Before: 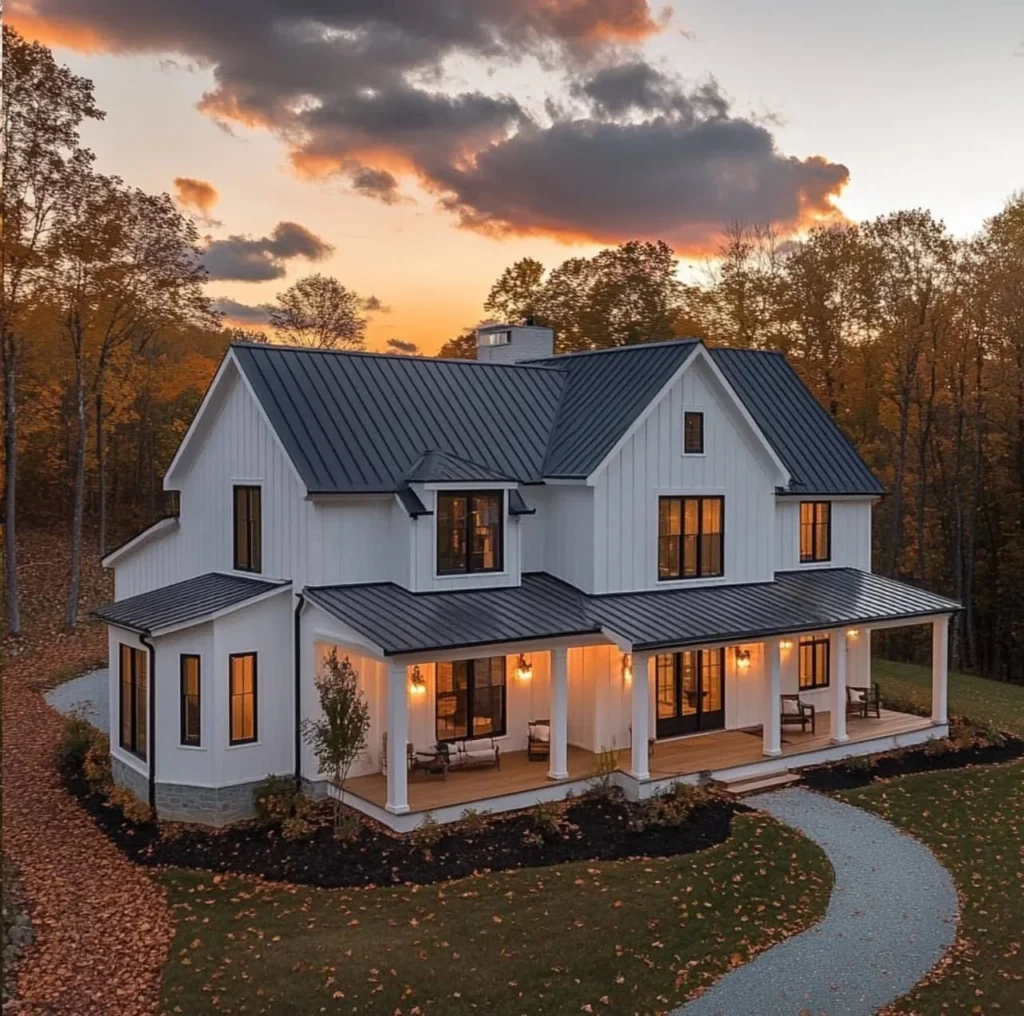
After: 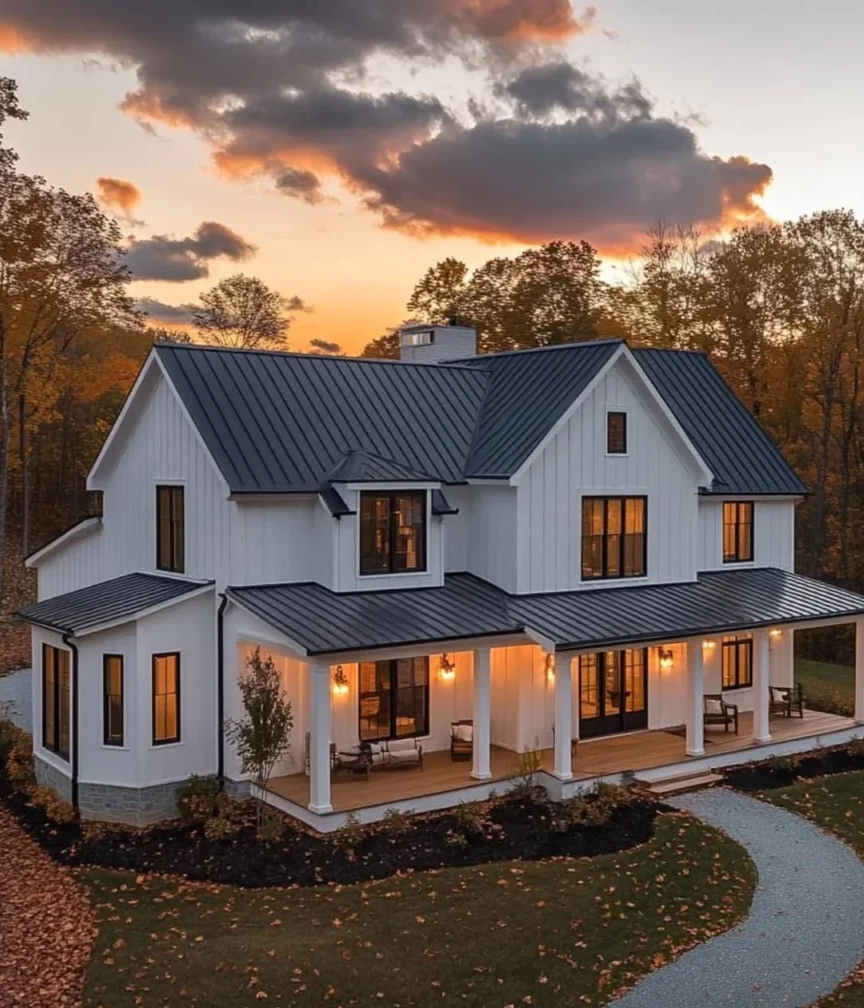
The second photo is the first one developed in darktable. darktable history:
contrast brightness saturation: contrast 0.07
crop: left 7.598%, right 7.873%
